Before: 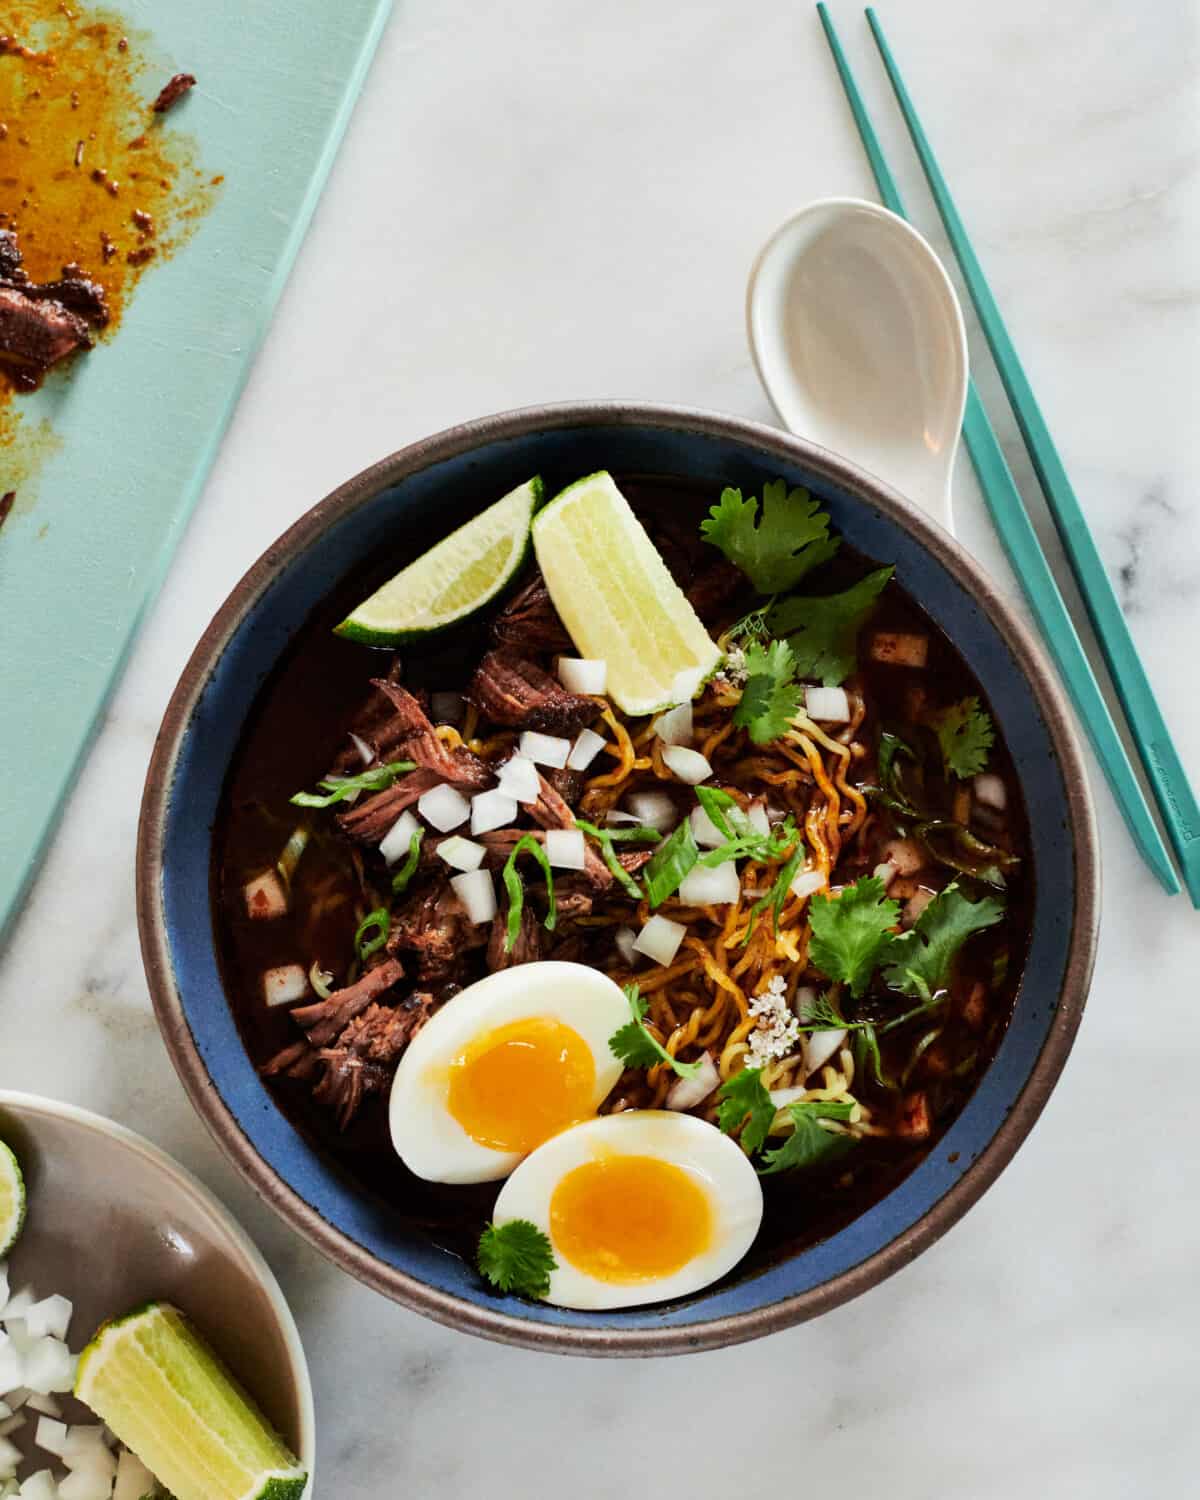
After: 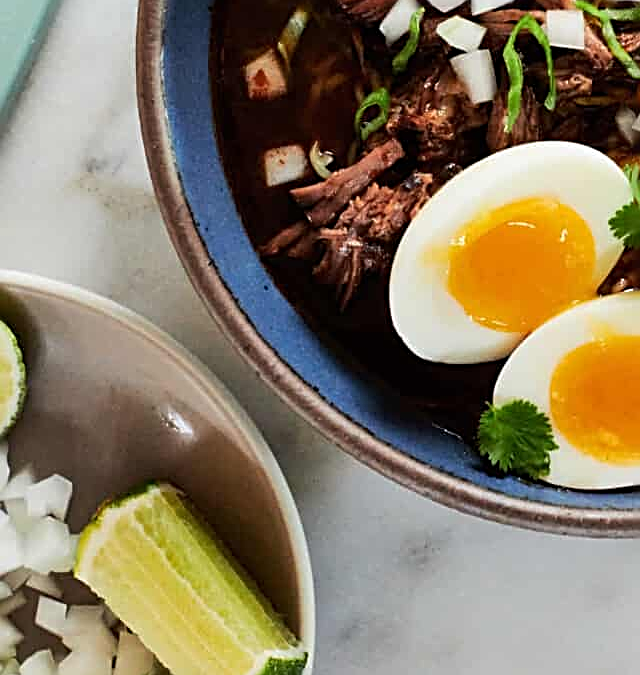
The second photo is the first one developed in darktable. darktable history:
sharpen: radius 2.676, amount 0.669
crop and rotate: top 54.778%, right 46.61%, bottom 0.159%
